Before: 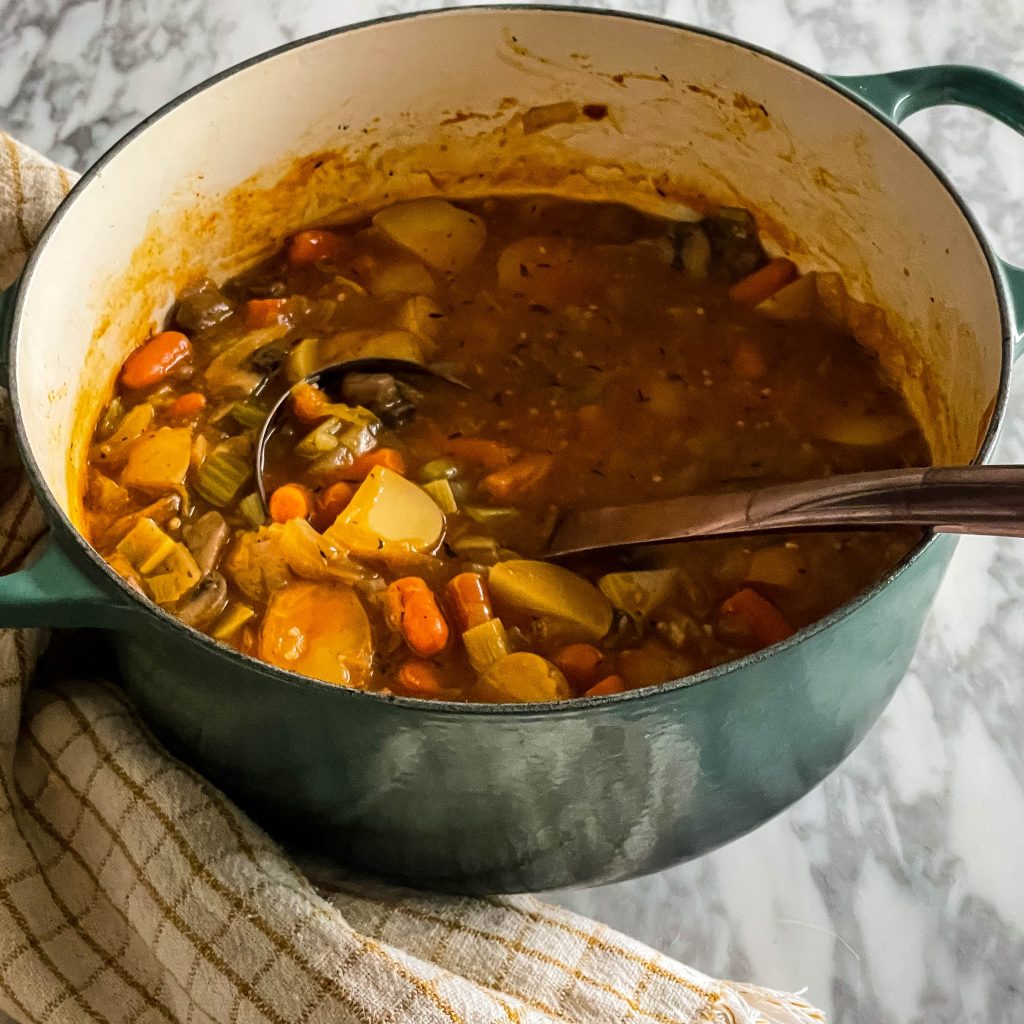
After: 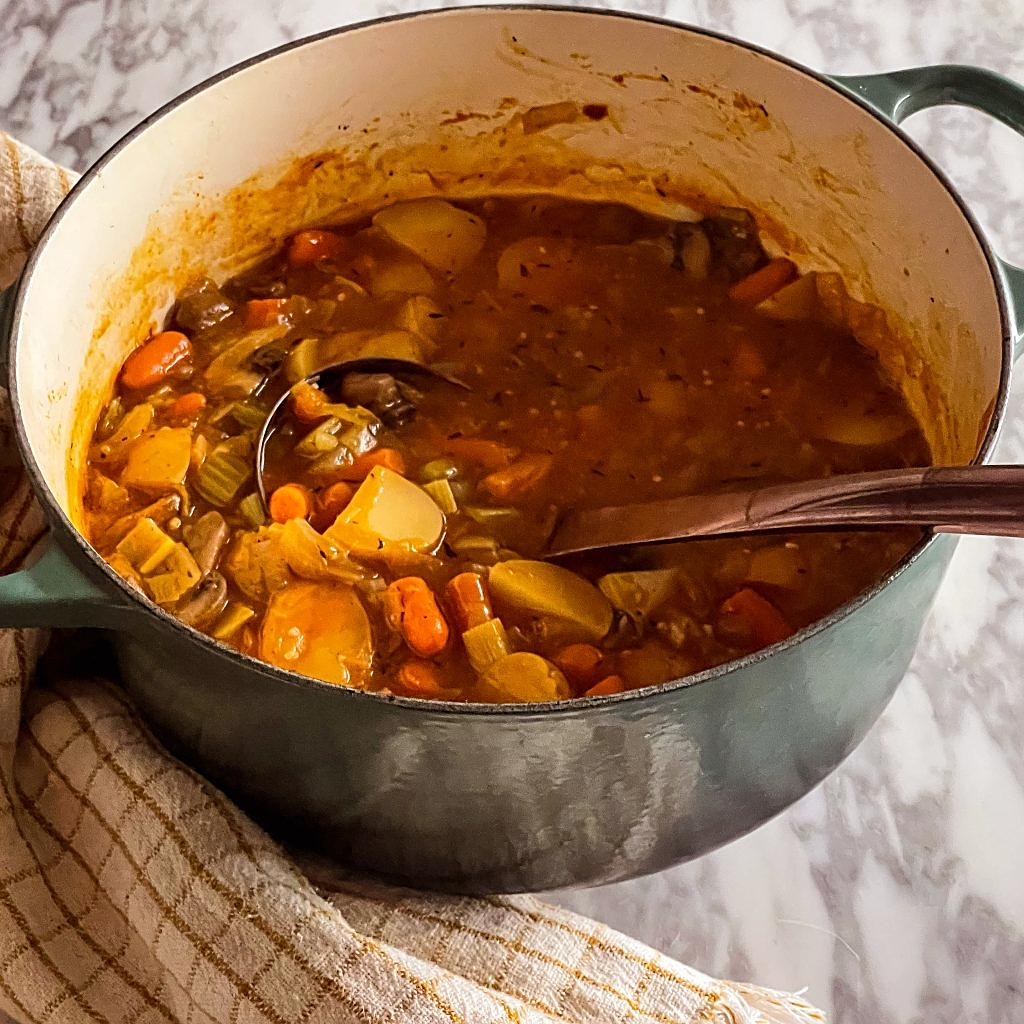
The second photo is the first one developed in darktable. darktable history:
rgb levels: mode RGB, independent channels, levels [[0, 0.474, 1], [0, 0.5, 1], [0, 0.5, 1]]
sharpen: on, module defaults
